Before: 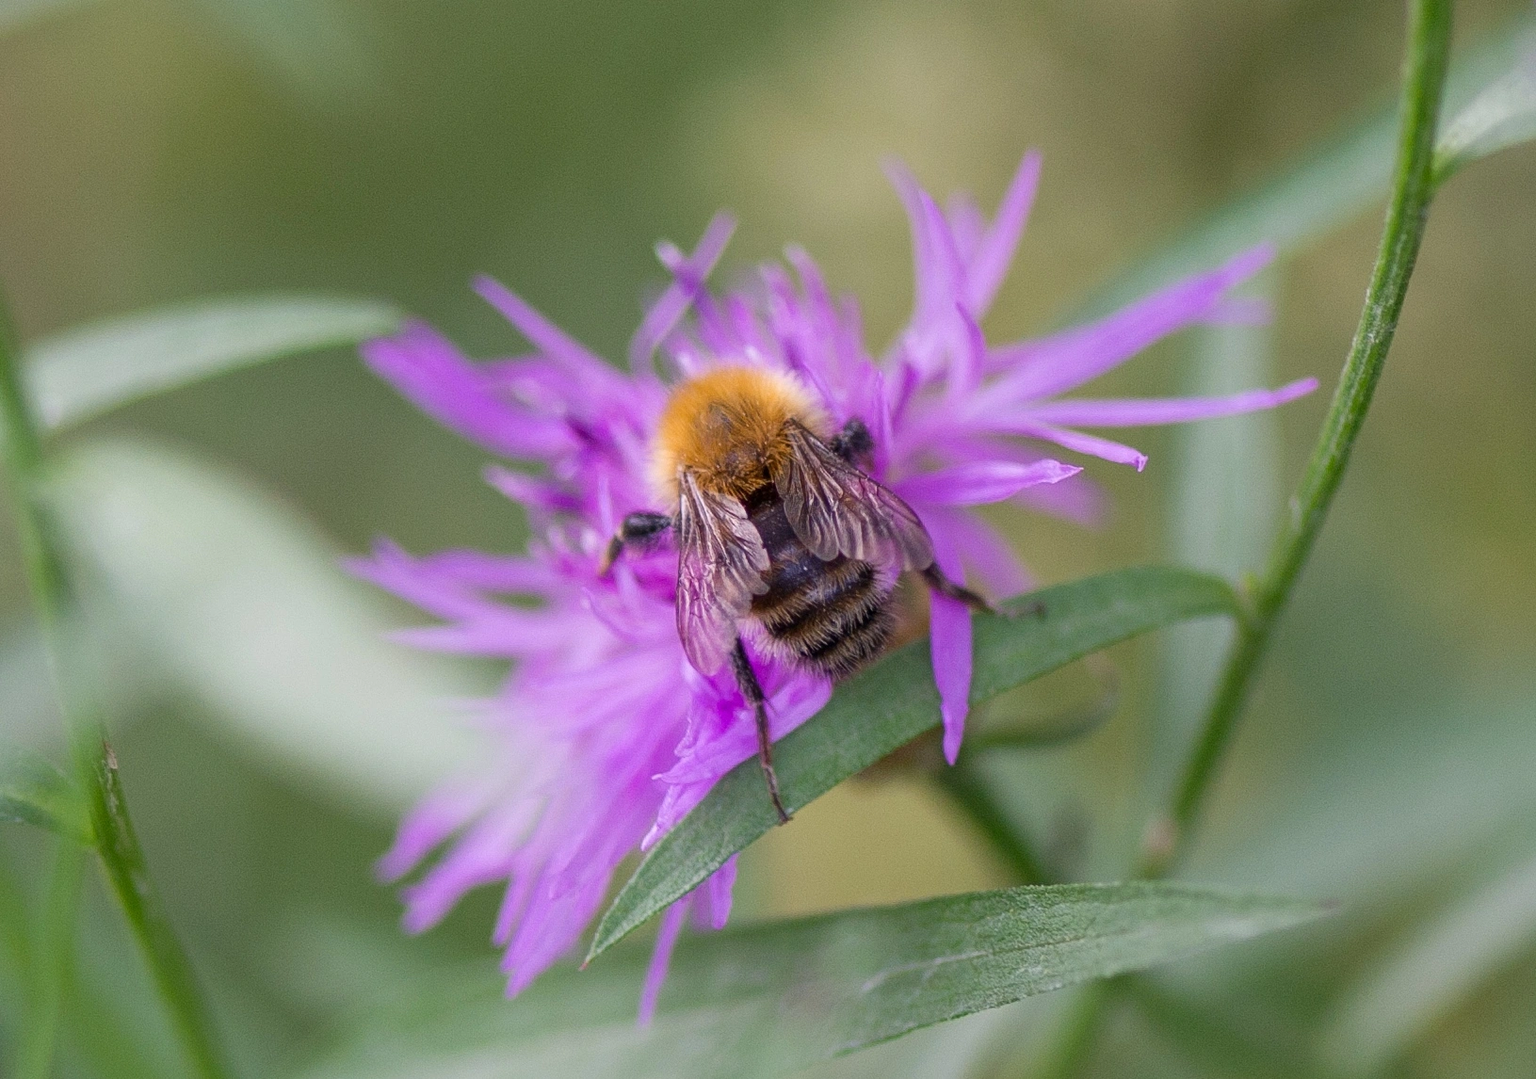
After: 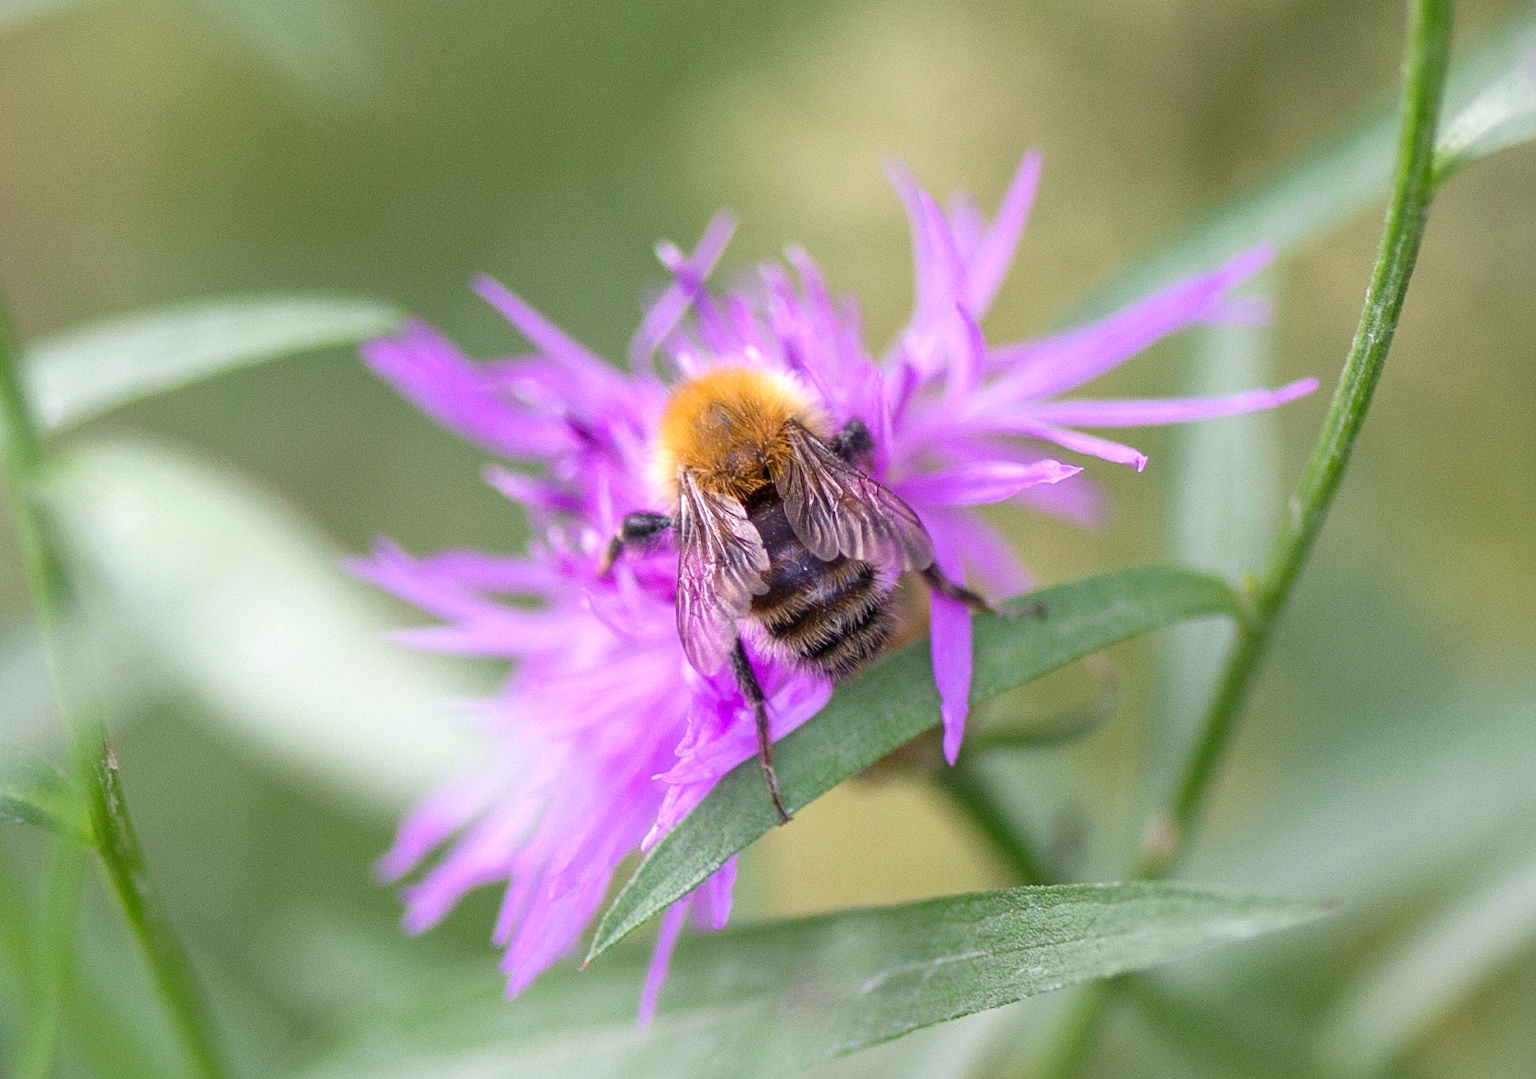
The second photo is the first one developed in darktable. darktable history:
exposure: exposure 0.548 EV, compensate exposure bias true, compensate highlight preservation false
